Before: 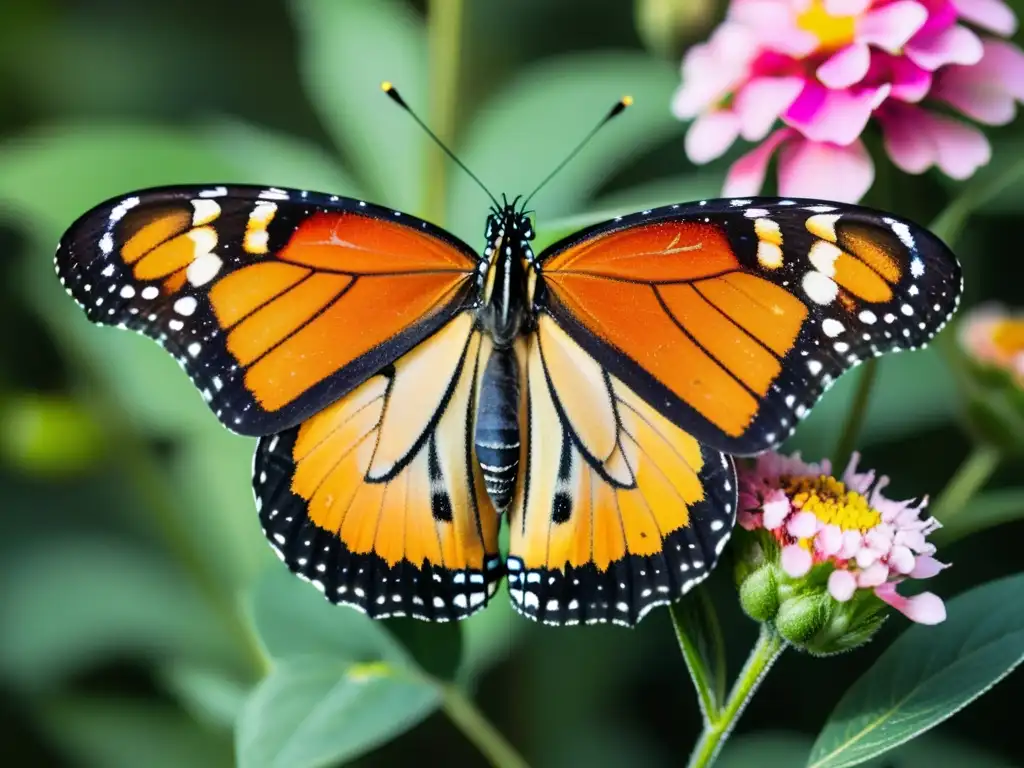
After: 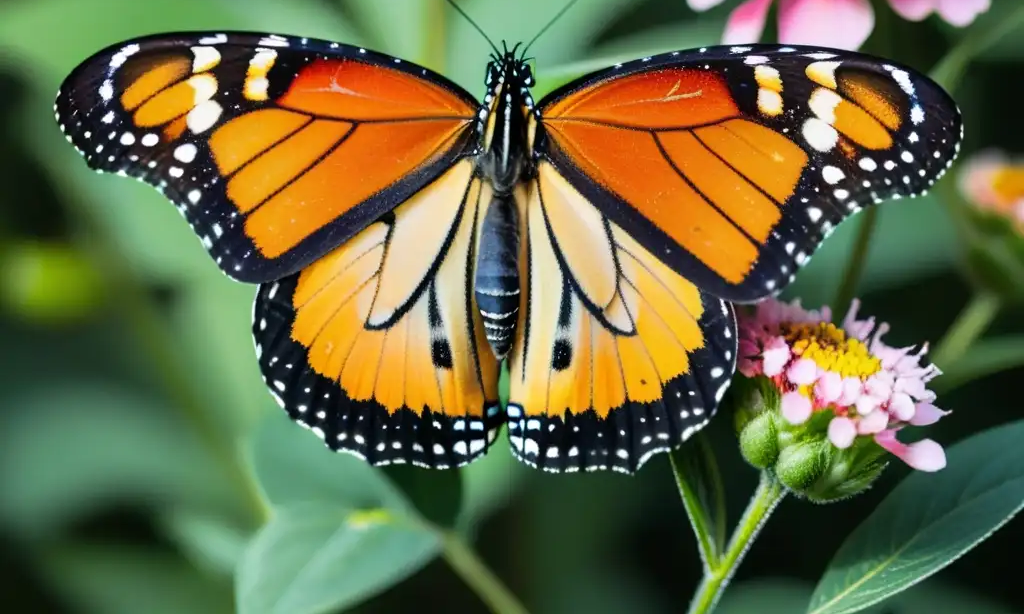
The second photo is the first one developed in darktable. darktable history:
crop and rotate: top 19.989%
